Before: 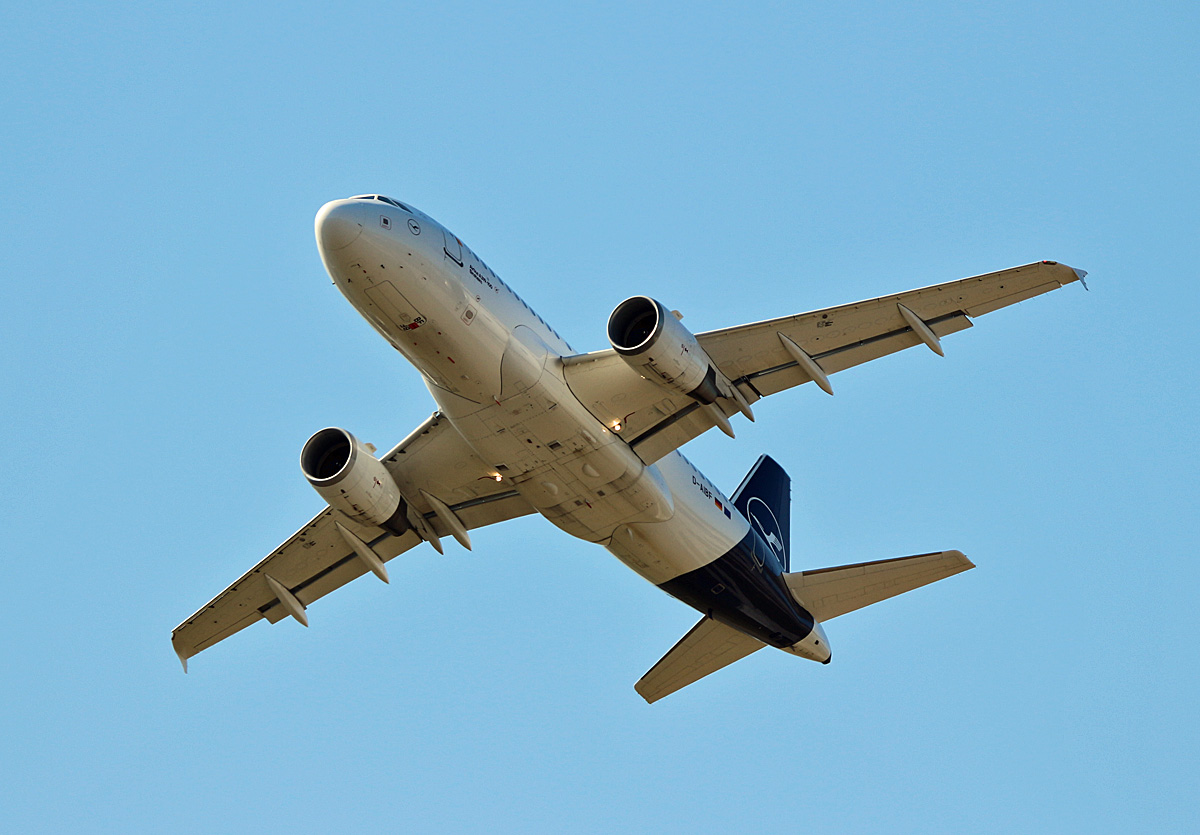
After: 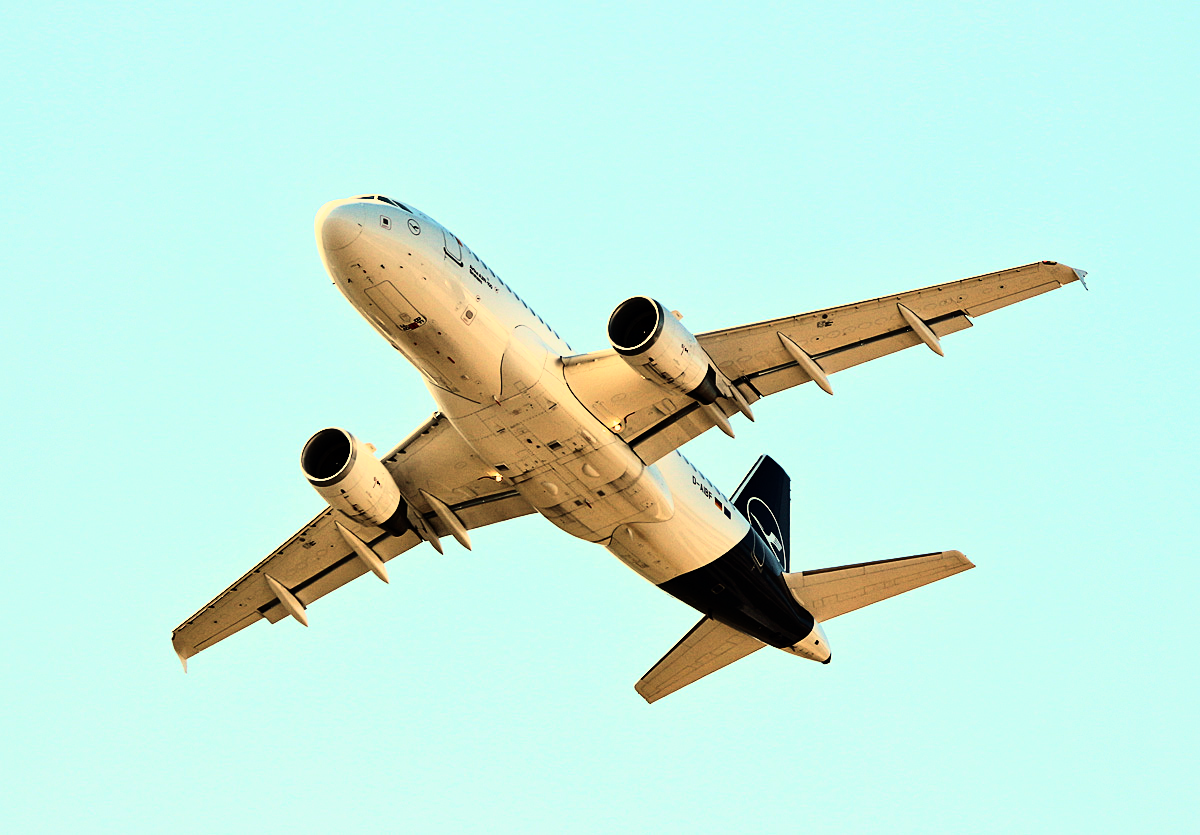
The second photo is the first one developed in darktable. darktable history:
rgb curve: curves: ch0 [(0, 0) (0.21, 0.15) (0.24, 0.21) (0.5, 0.75) (0.75, 0.96) (0.89, 0.99) (1, 1)]; ch1 [(0, 0.02) (0.21, 0.13) (0.25, 0.2) (0.5, 0.67) (0.75, 0.9) (0.89, 0.97) (1, 1)]; ch2 [(0, 0.02) (0.21, 0.13) (0.25, 0.2) (0.5, 0.67) (0.75, 0.9) (0.89, 0.97) (1, 1)], compensate middle gray true
white balance: red 1.138, green 0.996, blue 0.812
